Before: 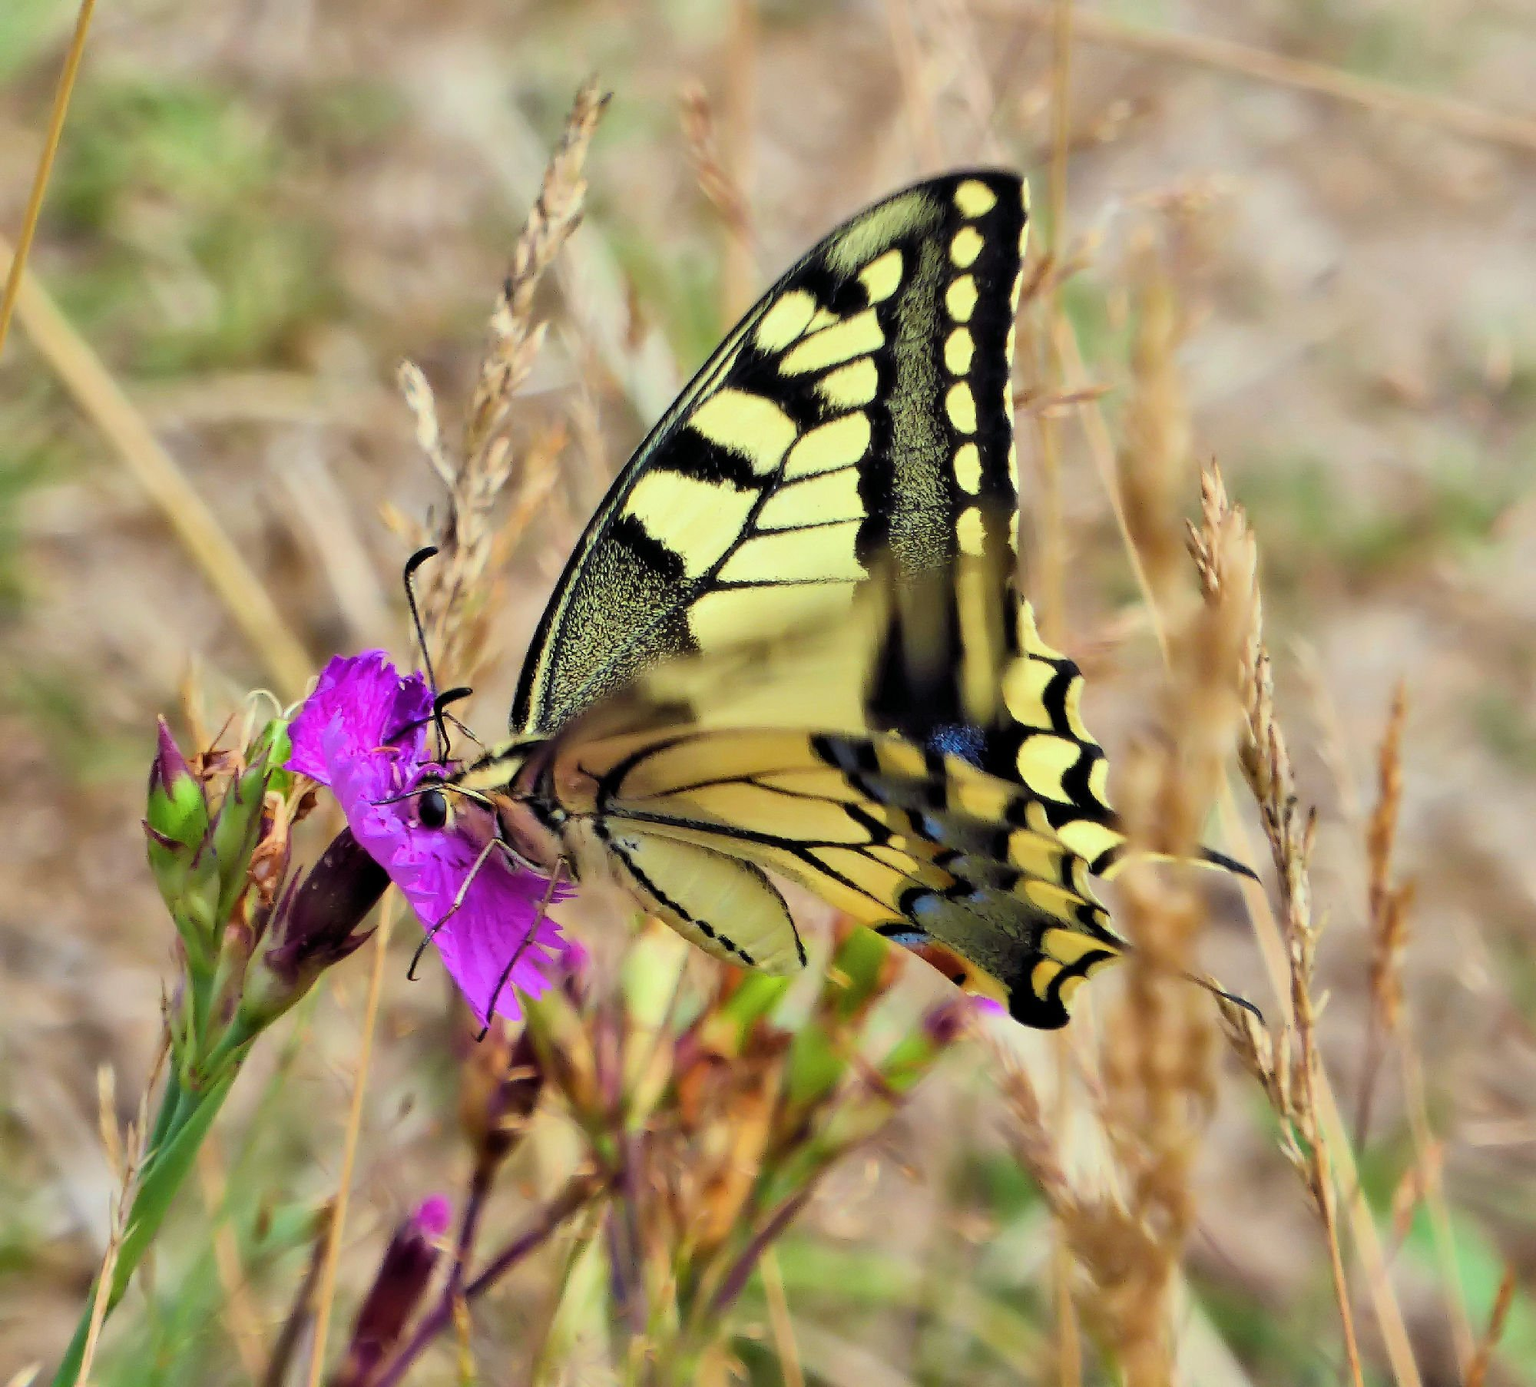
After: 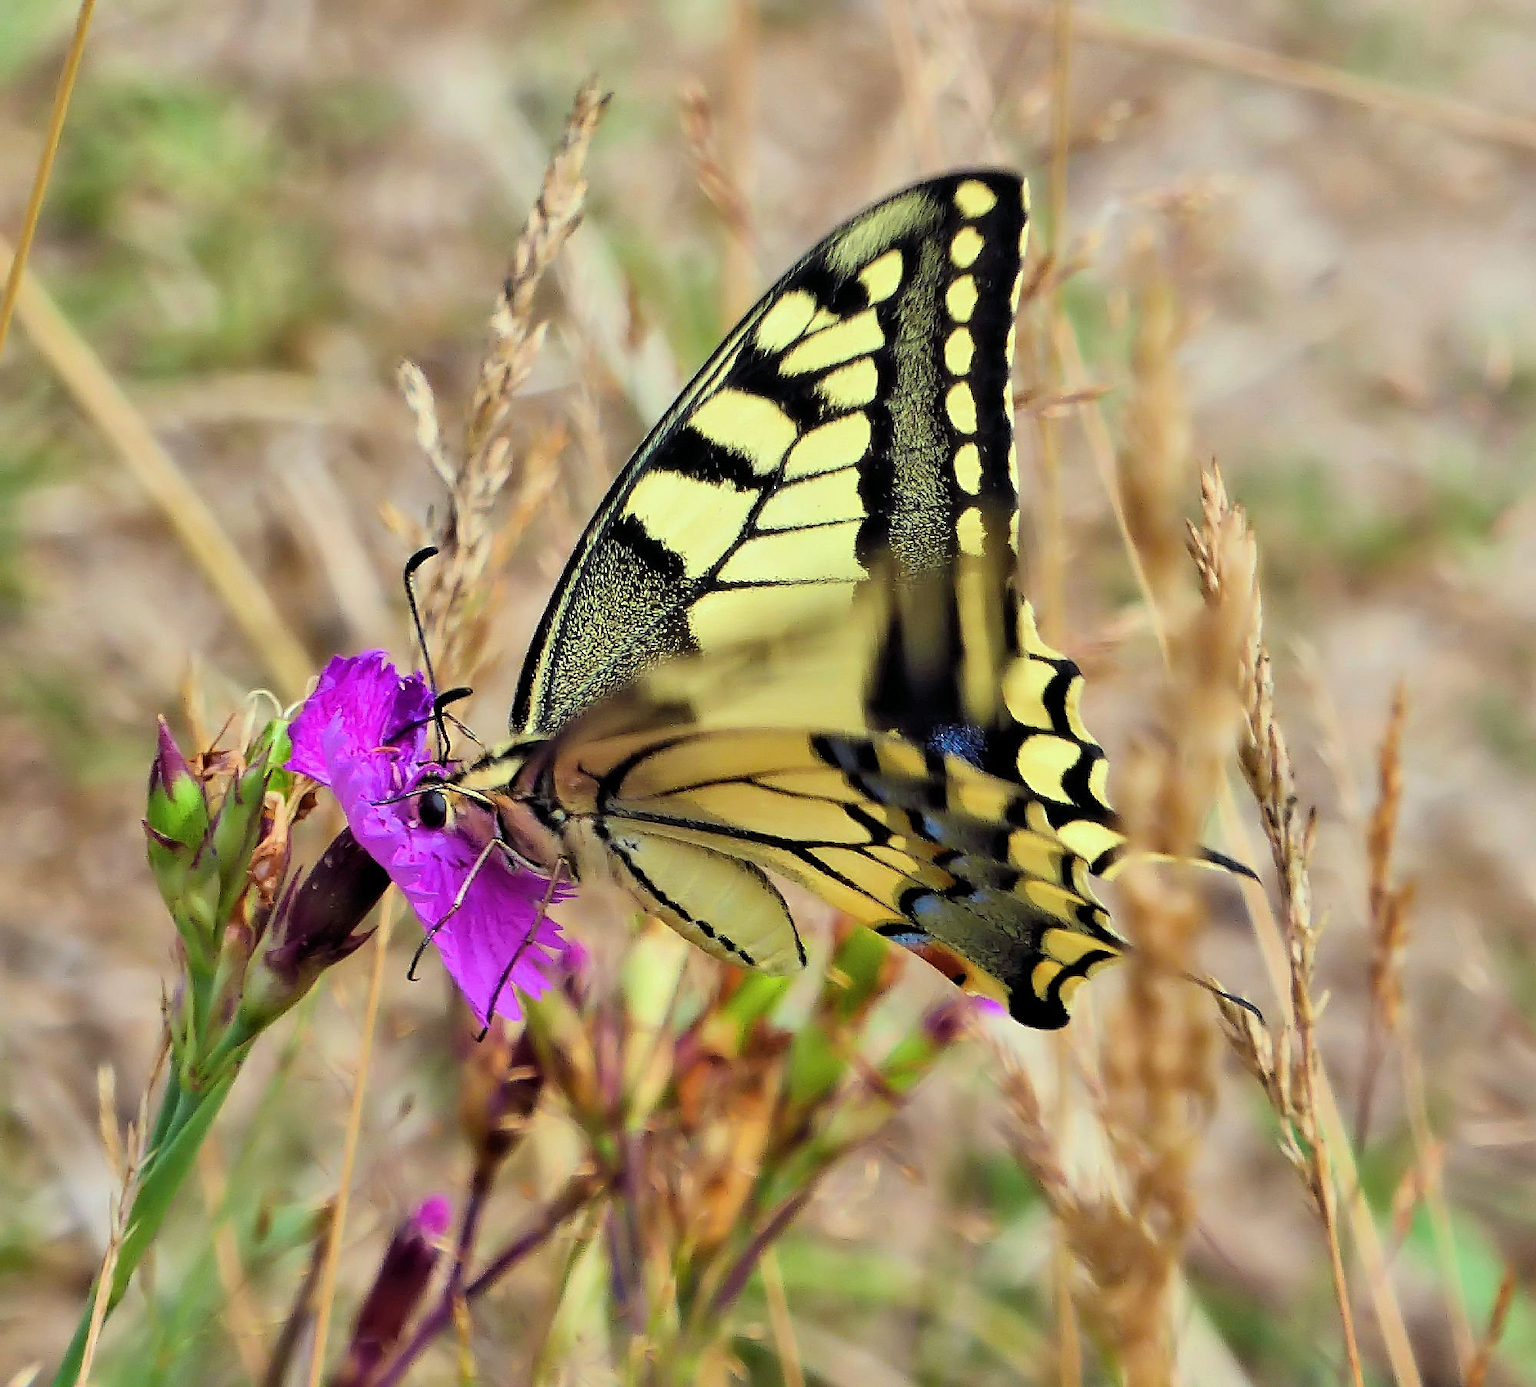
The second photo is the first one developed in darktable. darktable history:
sharpen: amount 0.584
